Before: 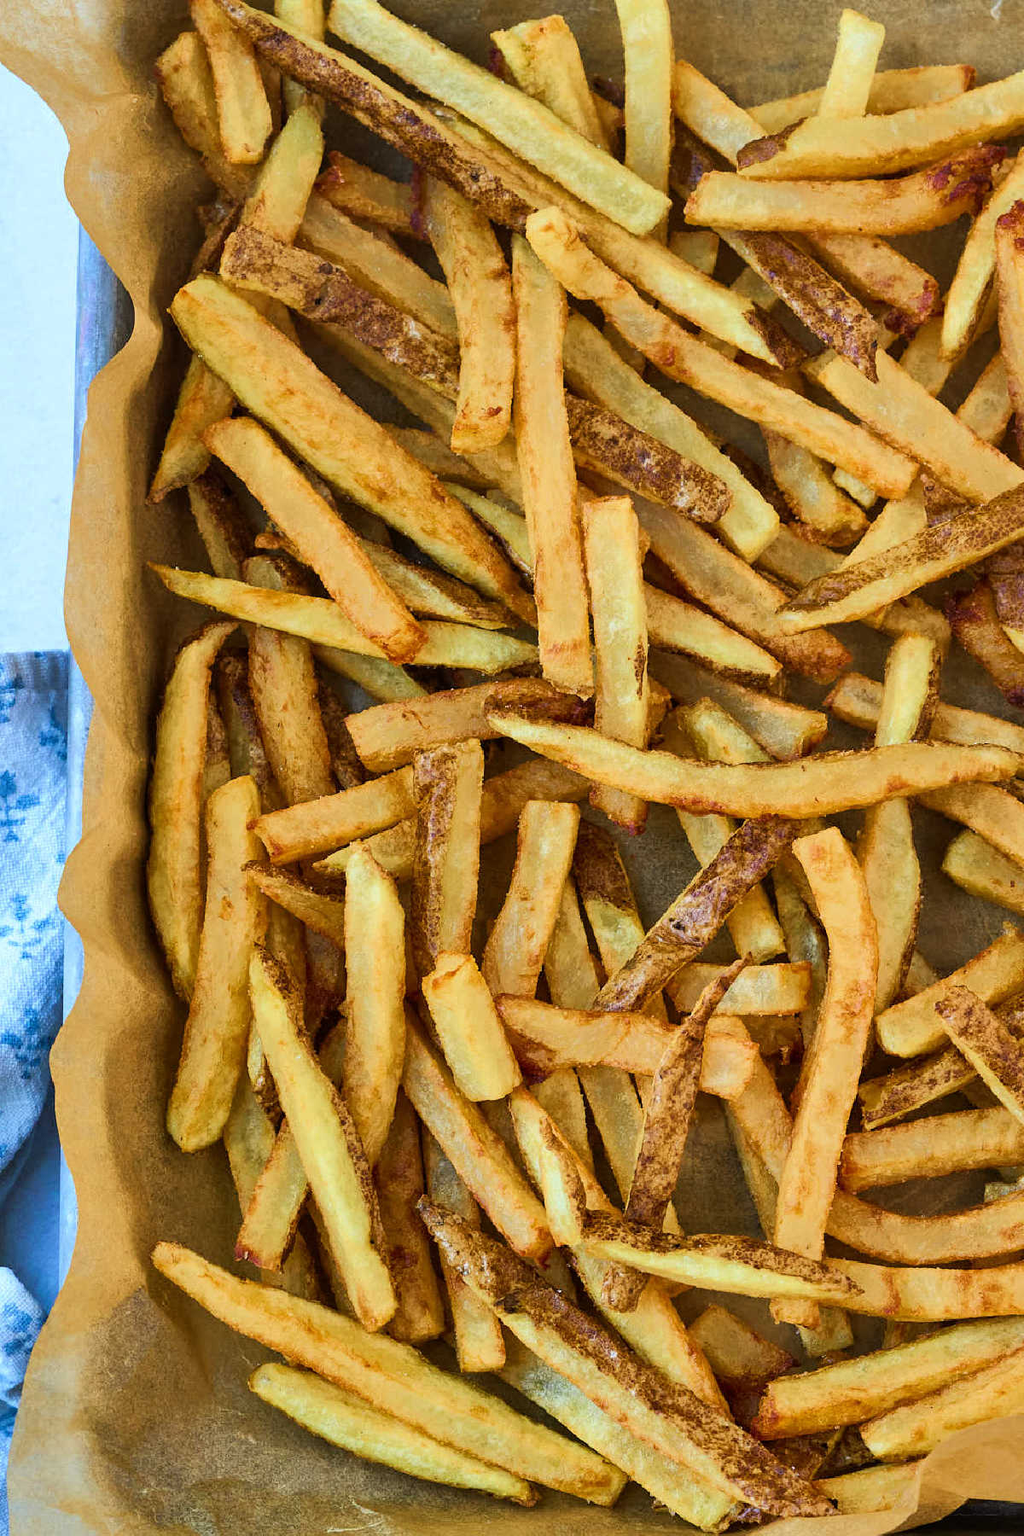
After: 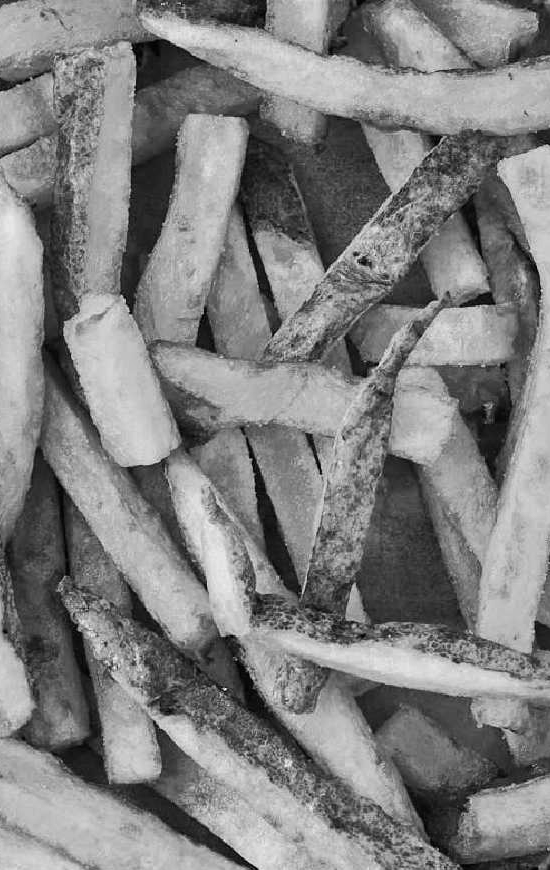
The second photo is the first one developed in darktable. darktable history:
crop: left 35.976%, top 45.819%, right 18.162%, bottom 5.807%
monochrome: on, module defaults
levels: levels [0, 0.51, 1]
